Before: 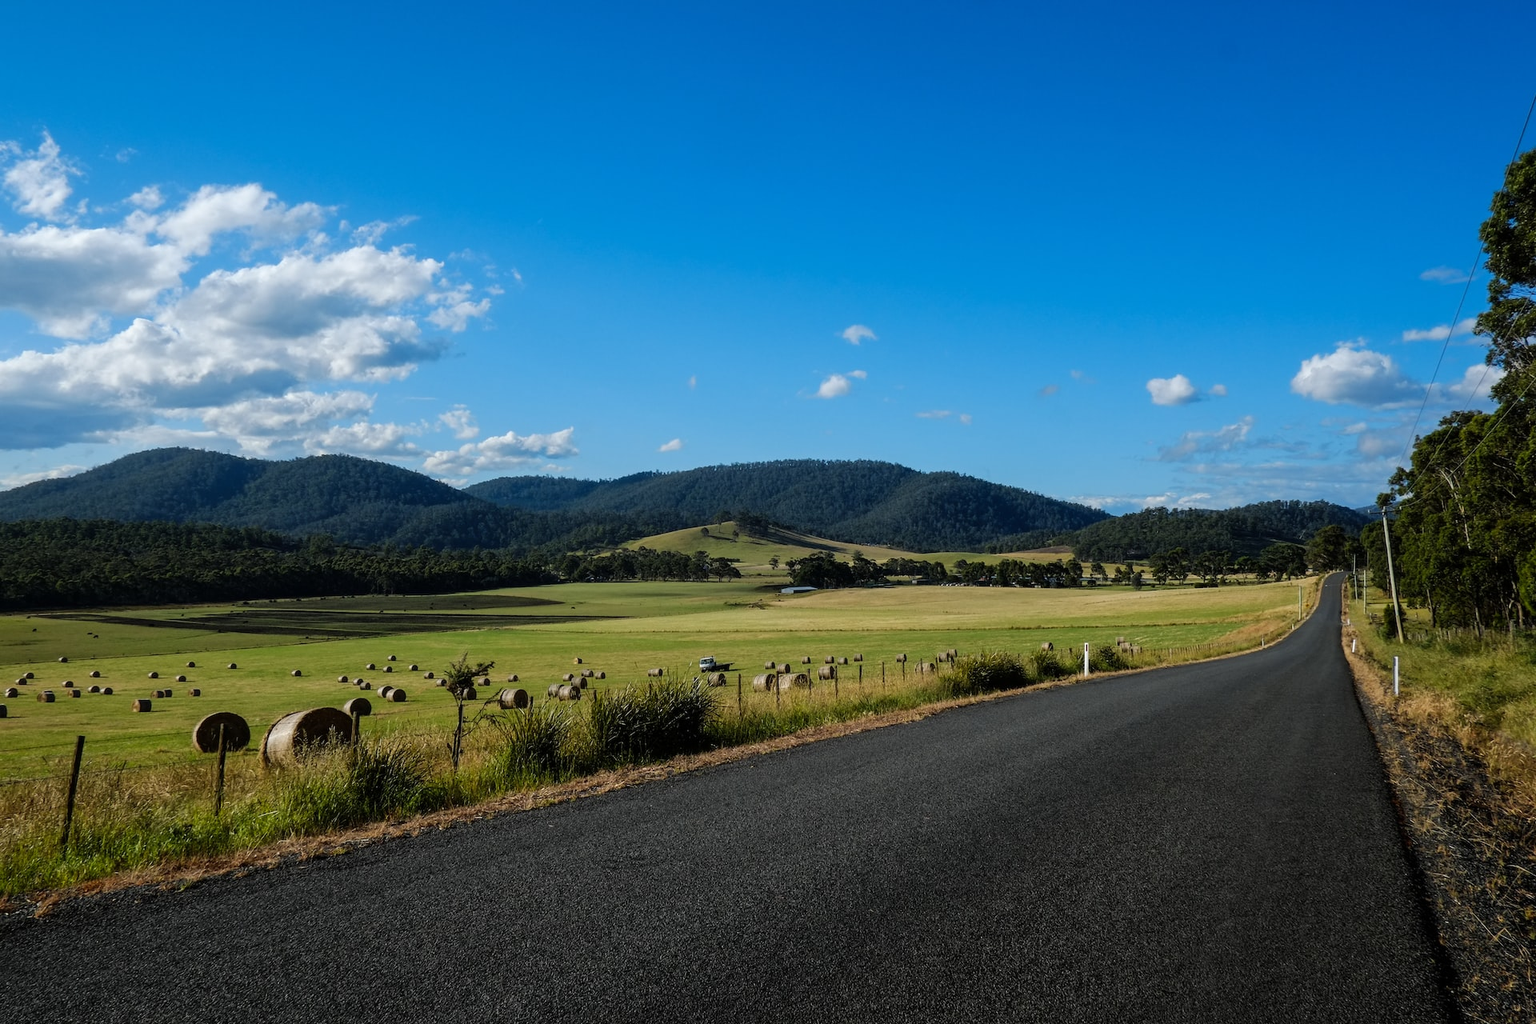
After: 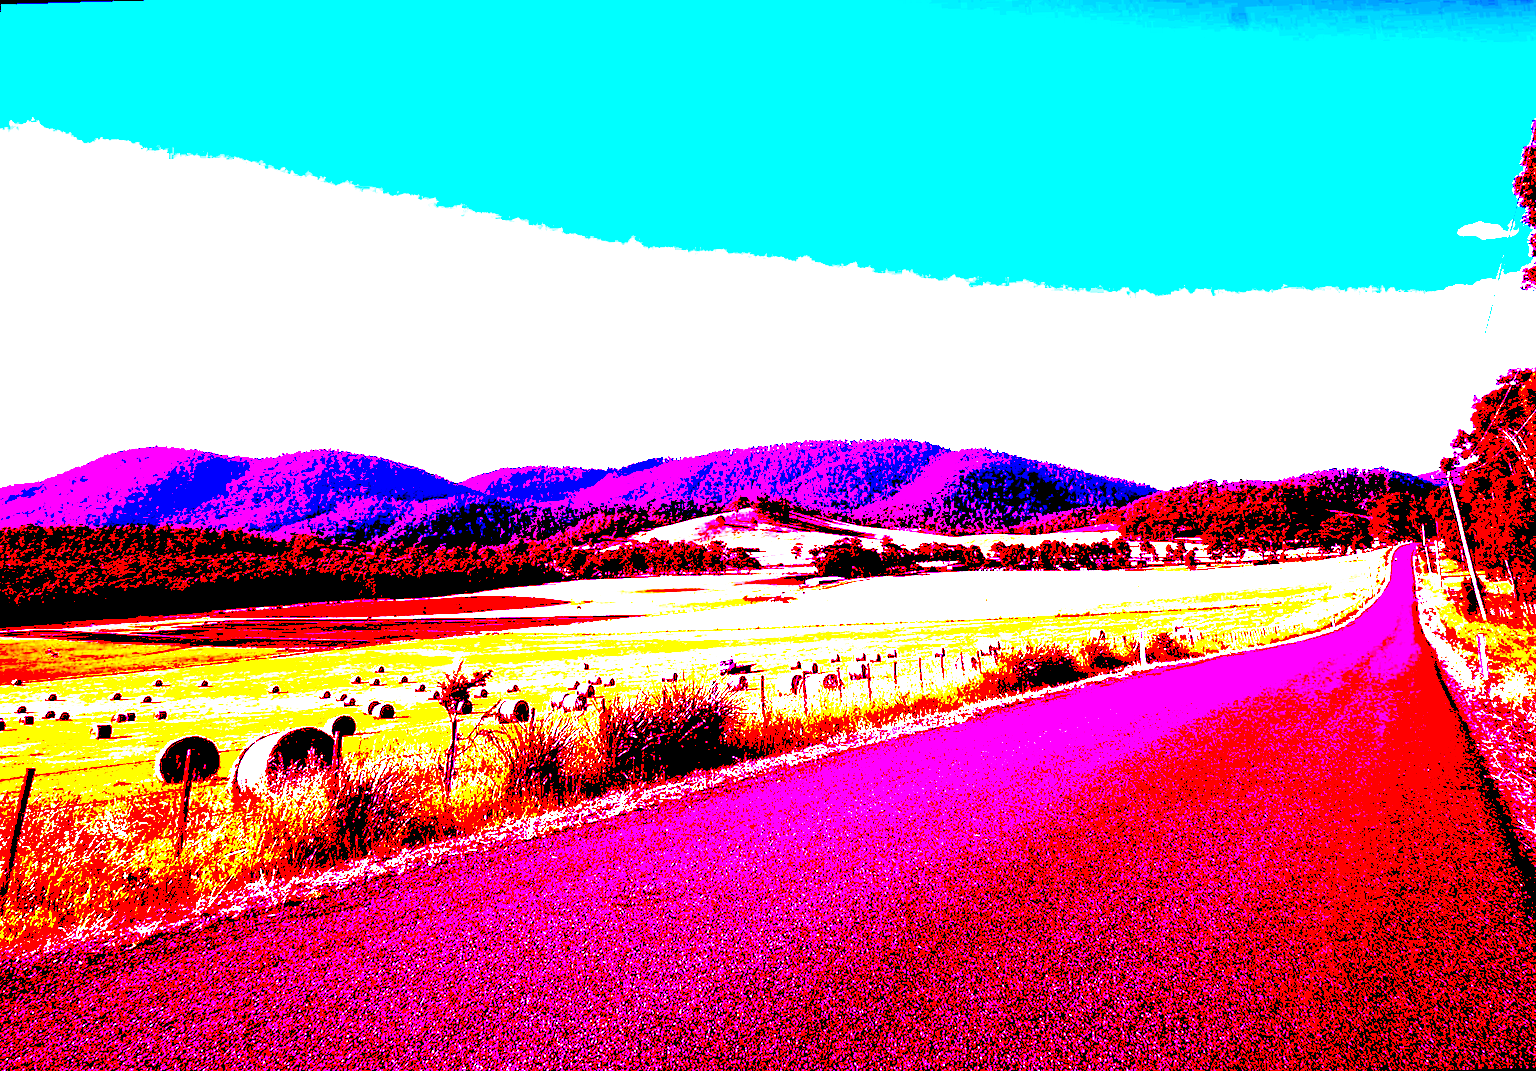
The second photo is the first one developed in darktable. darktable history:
rotate and perspective: rotation -1.68°, lens shift (vertical) -0.146, crop left 0.049, crop right 0.912, crop top 0.032, crop bottom 0.96
white balance: red 4.26, blue 1.802
exposure: black level correction 0.1, exposure 3 EV, compensate highlight preservation false
